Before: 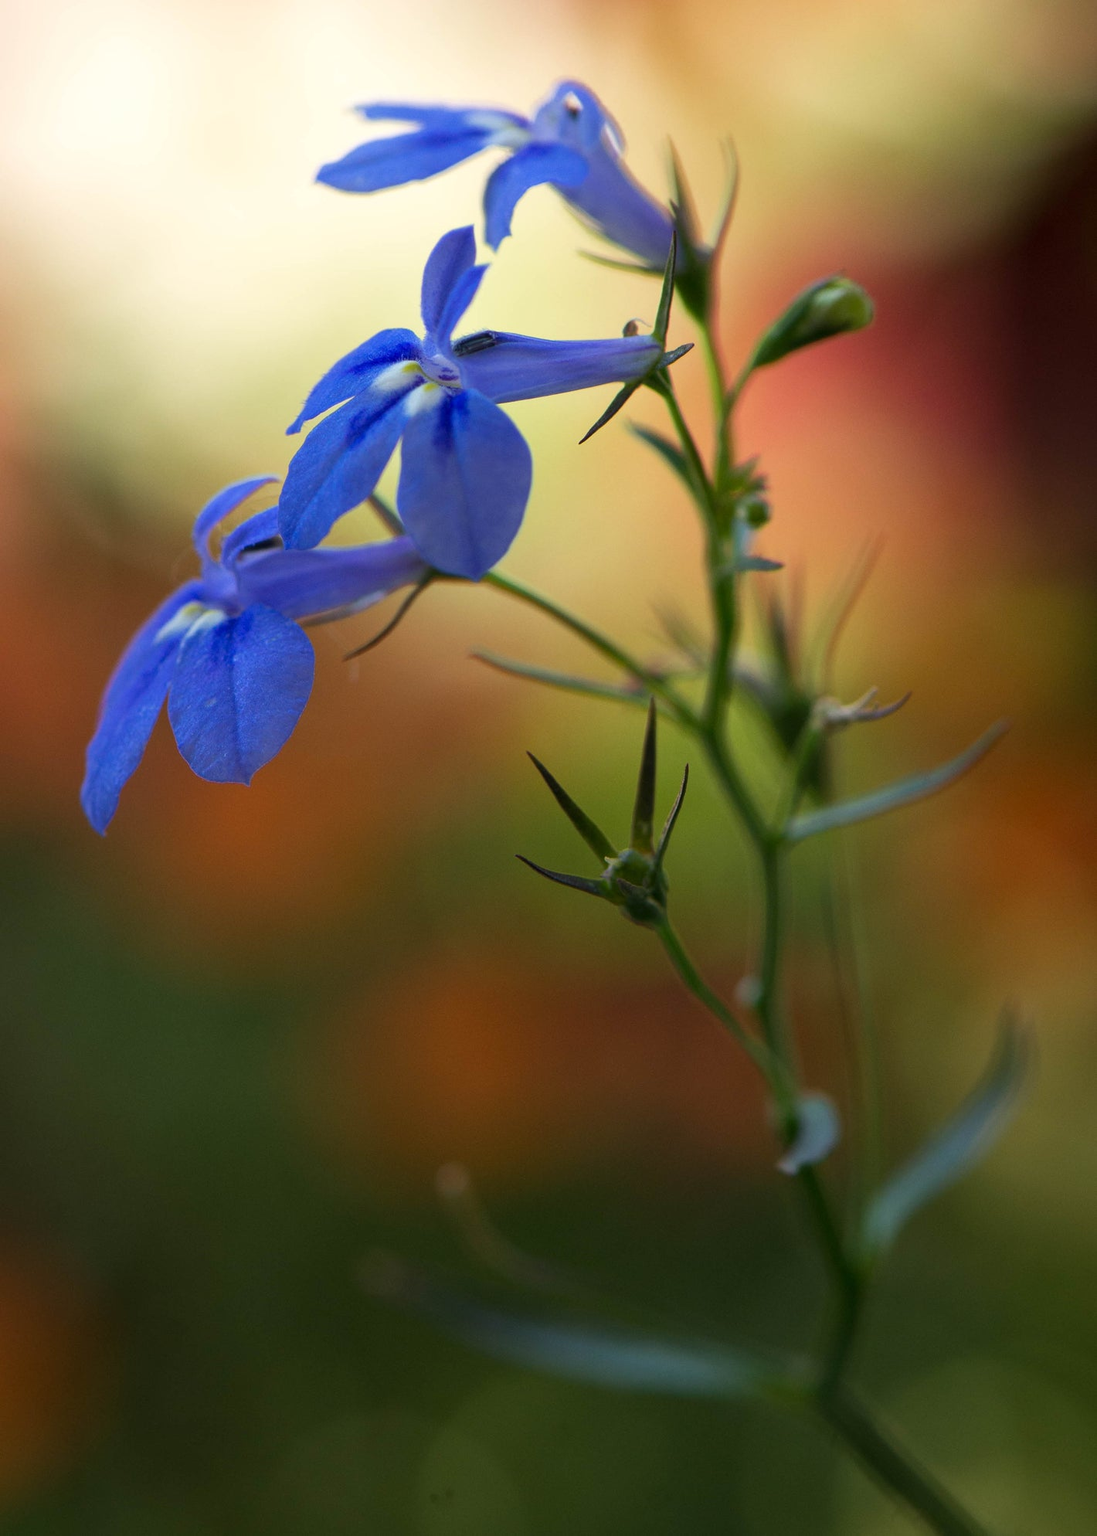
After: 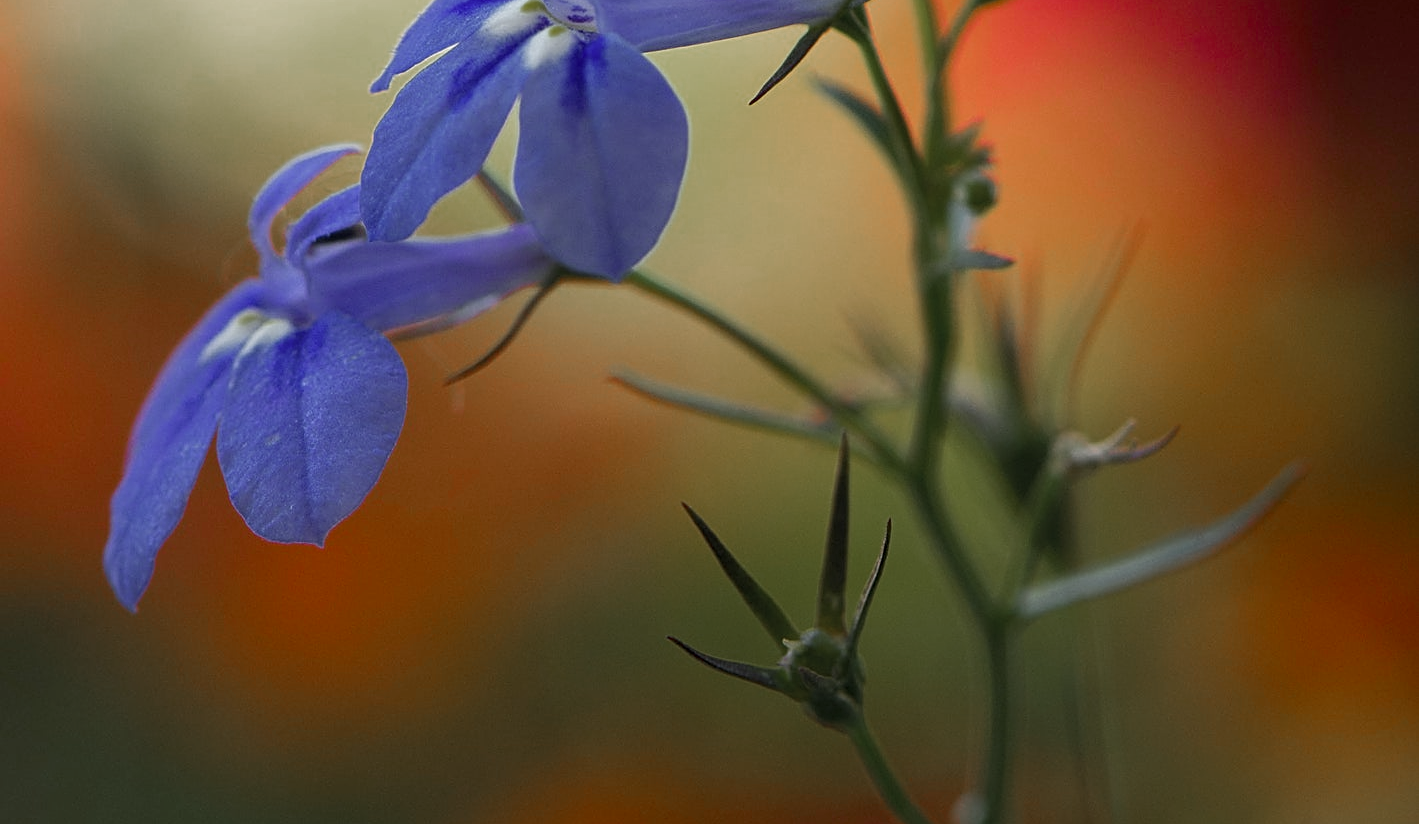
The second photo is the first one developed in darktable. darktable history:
sharpen: on, module defaults
crop and rotate: top 23.699%, bottom 34.825%
color zones: curves: ch0 [(0, 0.48) (0.209, 0.398) (0.305, 0.332) (0.429, 0.493) (0.571, 0.5) (0.714, 0.5) (0.857, 0.5) (1, 0.48)]; ch1 [(0, 0.736) (0.143, 0.625) (0.225, 0.371) (0.429, 0.256) (0.571, 0.241) (0.714, 0.213) (0.857, 0.48) (1, 0.736)]; ch2 [(0, 0.448) (0.143, 0.498) (0.286, 0.5) (0.429, 0.5) (0.571, 0.5) (0.714, 0.5) (0.857, 0.5) (1, 0.448)]
